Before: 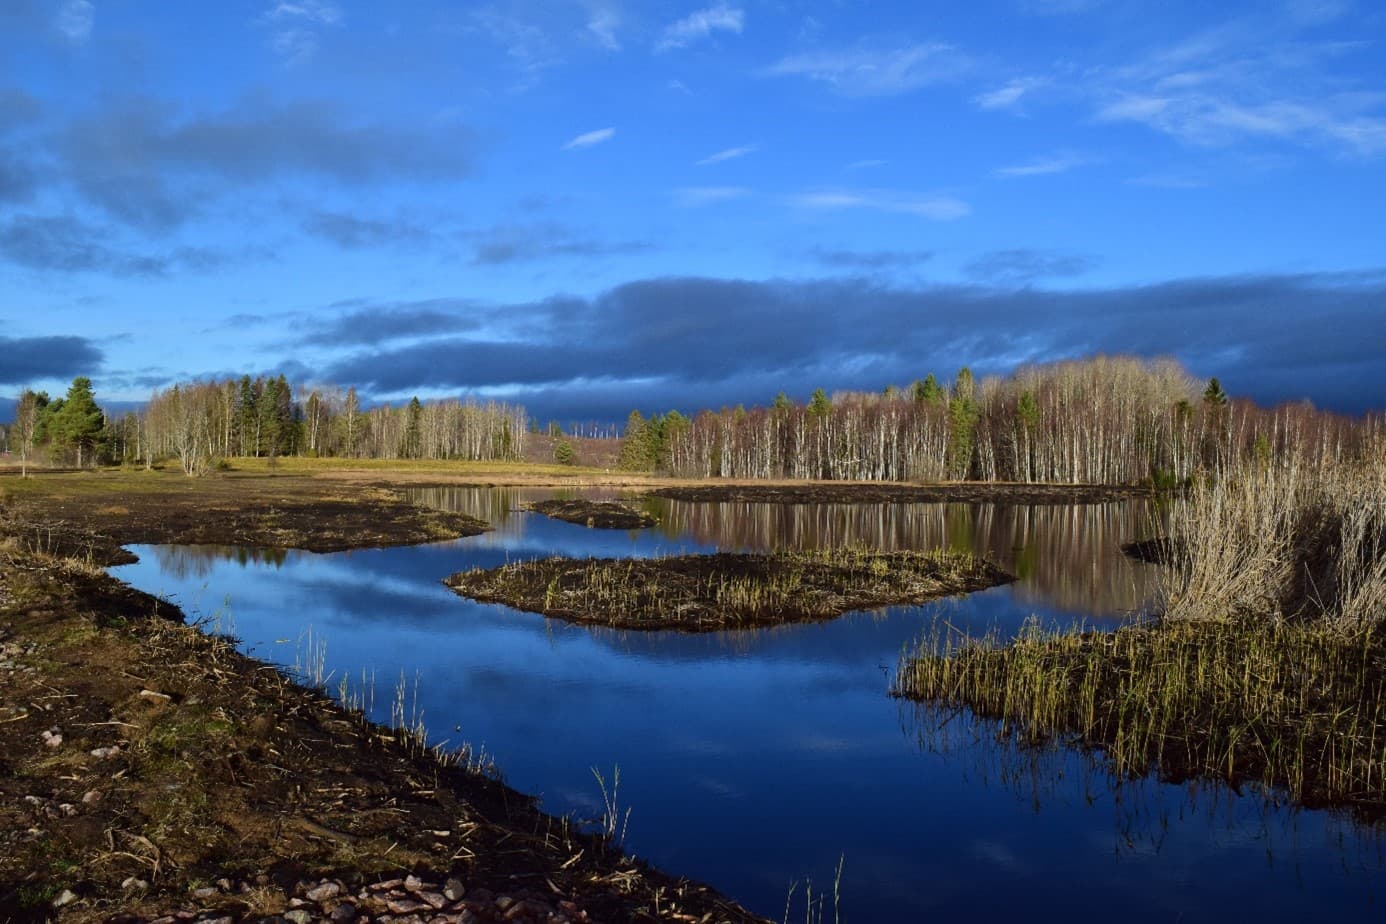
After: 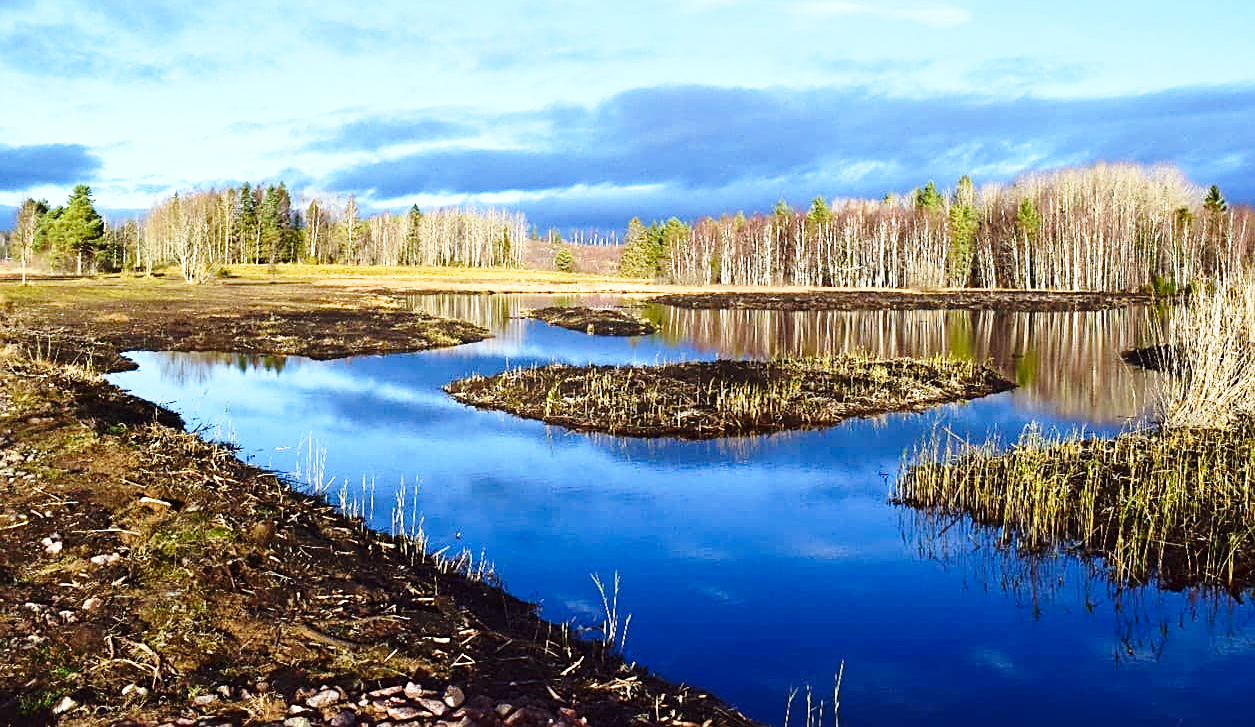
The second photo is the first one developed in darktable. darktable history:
sharpen: on, module defaults
exposure: exposure 1 EV, compensate highlight preservation false
crop: top 20.916%, right 9.437%, bottom 0.316%
tone equalizer: on, module defaults
base curve: curves: ch0 [(0, 0) (0.028, 0.03) (0.121, 0.232) (0.46, 0.748) (0.859, 0.968) (1, 1)], preserve colors none
